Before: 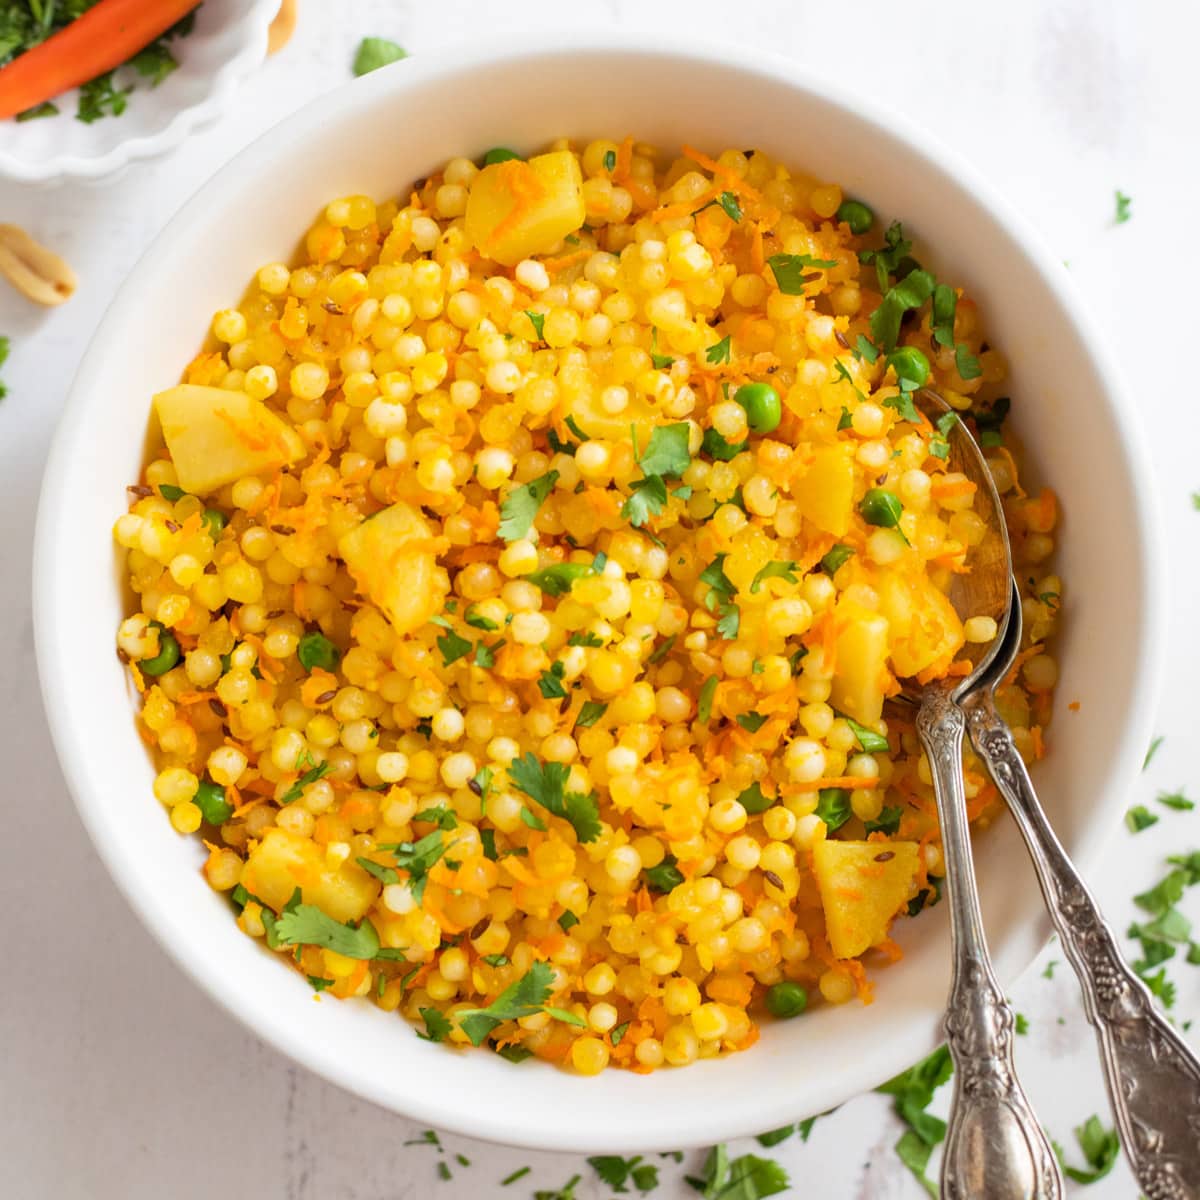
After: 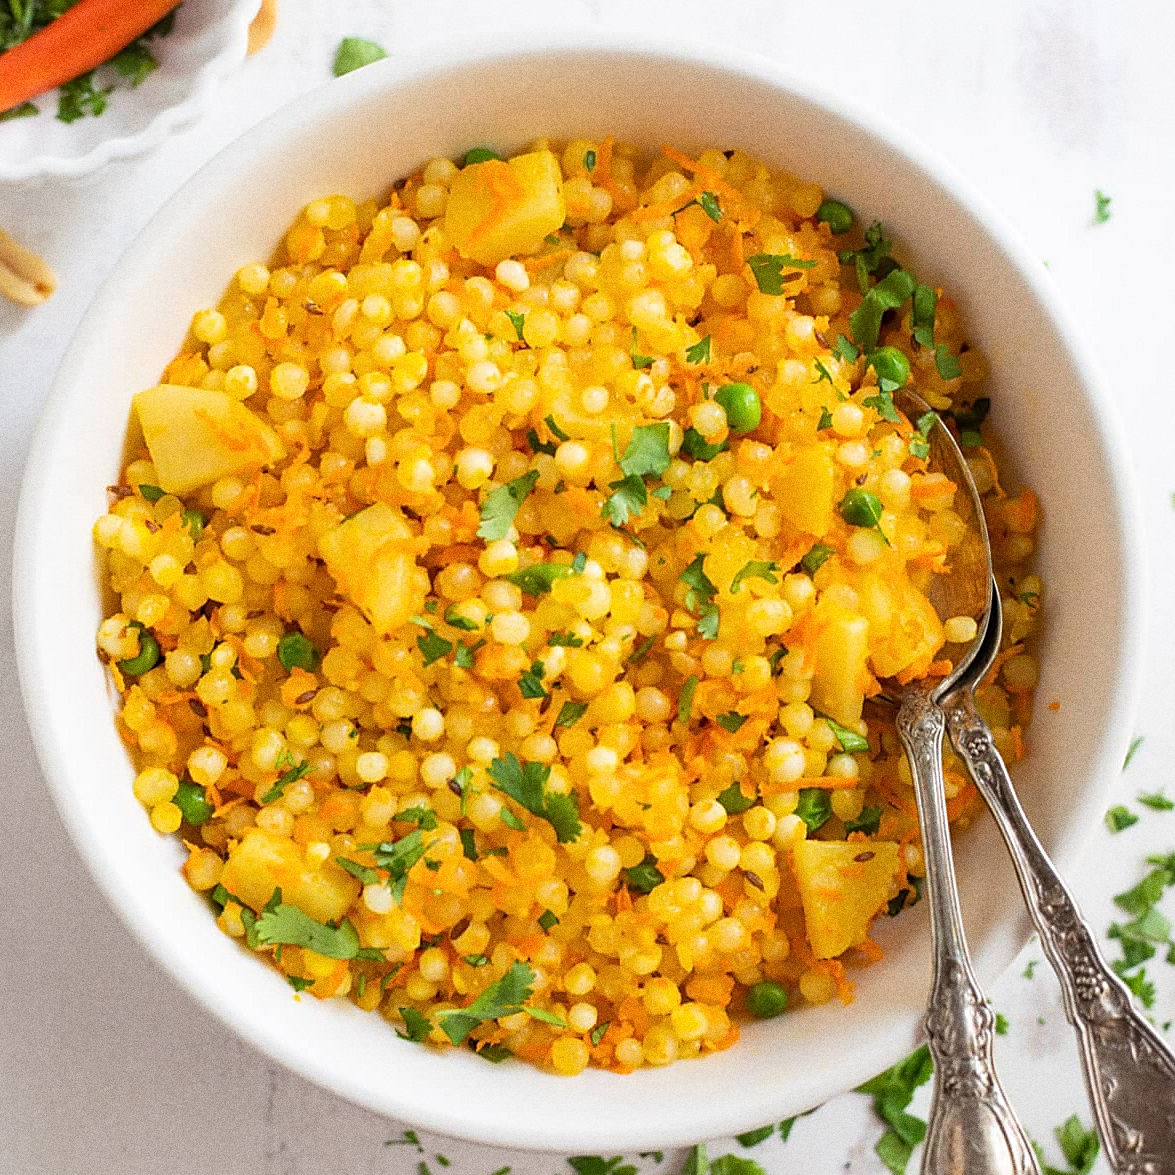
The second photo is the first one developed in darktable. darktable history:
crop: left 1.743%, right 0.268%, bottom 2.011%
sharpen: on, module defaults
grain: coarseness 0.09 ISO, strength 40%
